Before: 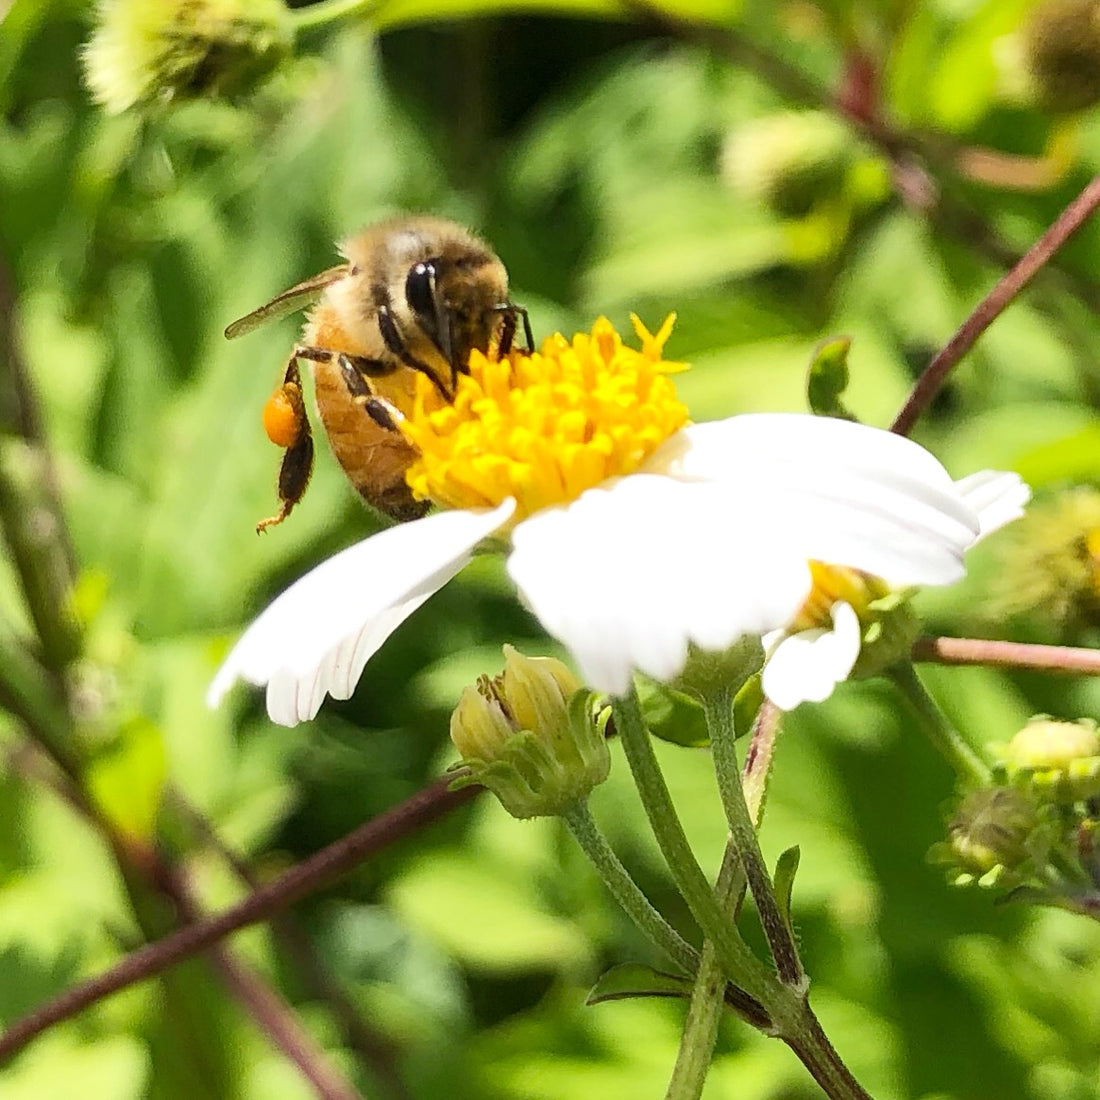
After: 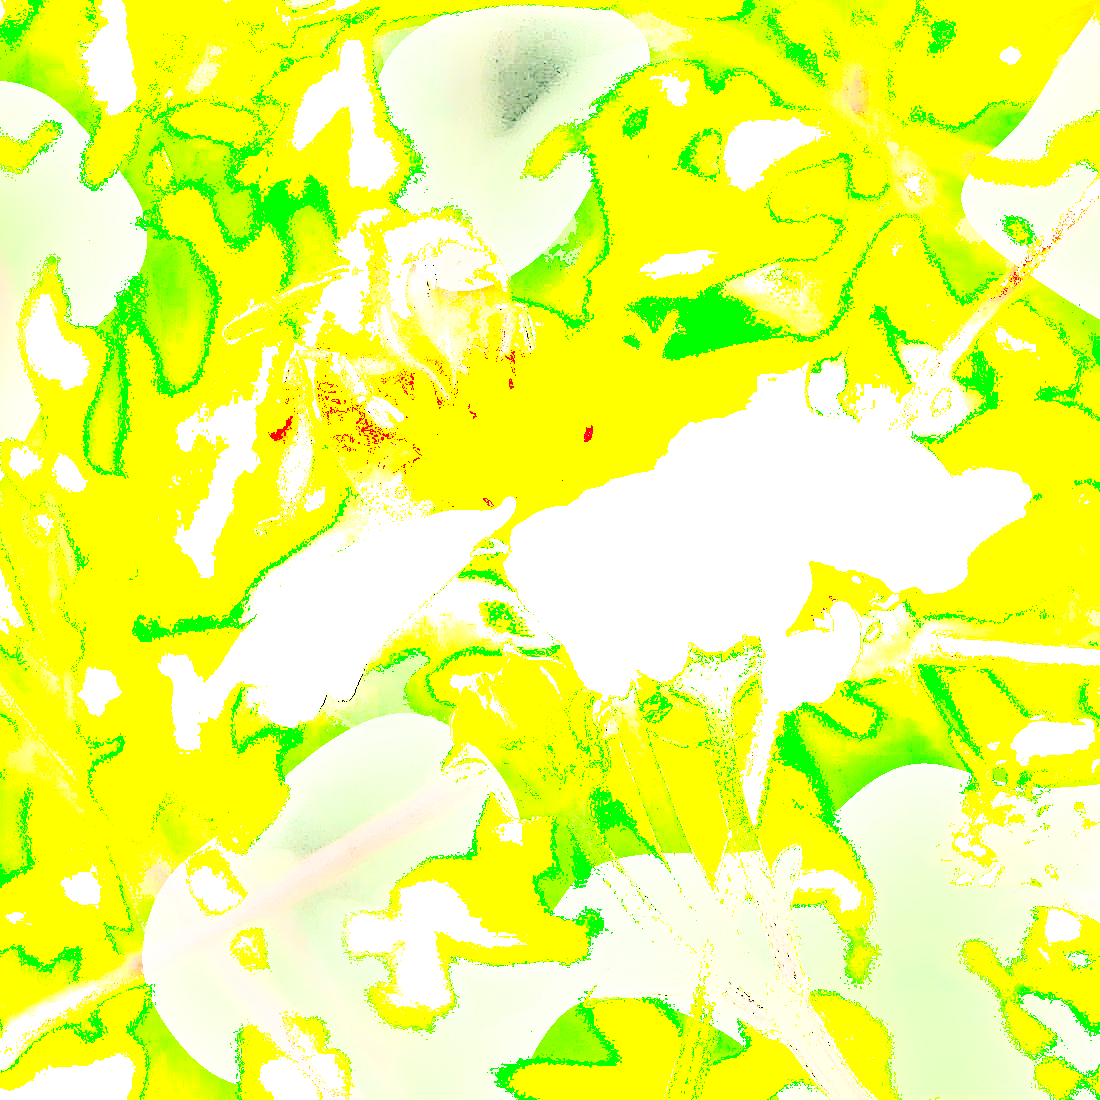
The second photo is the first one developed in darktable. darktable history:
shadows and highlights: shadows -21.3, highlights 100, soften with gaussian
color correction: saturation 0.85
exposure: black level correction 0, exposure 2.138 EV, compensate exposure bias true, compensate highlight preservation false
sharpen: on, module defaults
